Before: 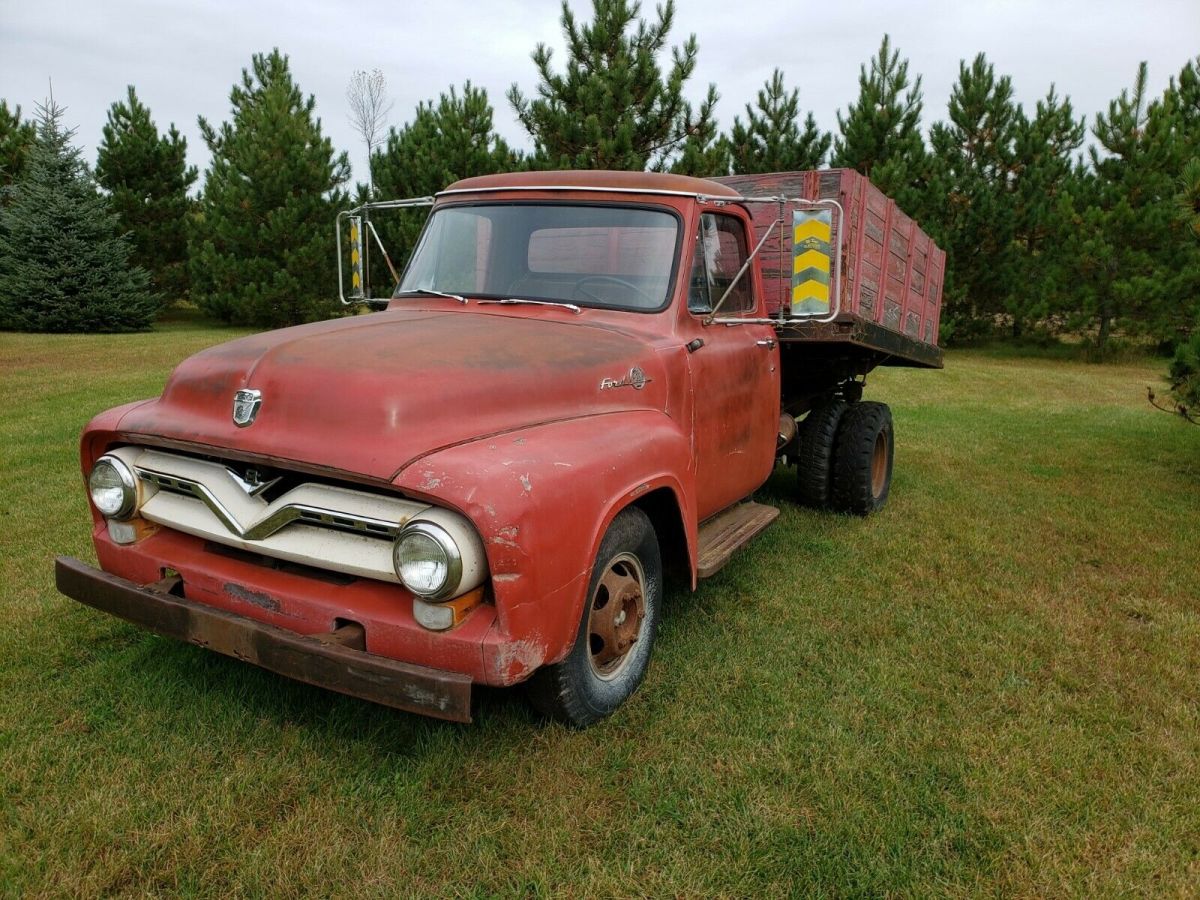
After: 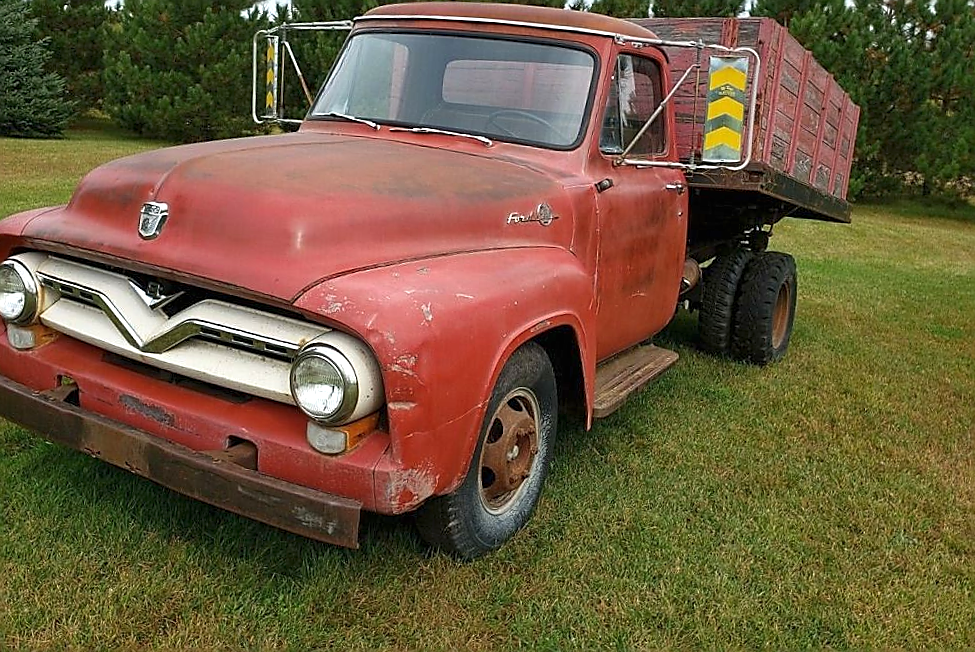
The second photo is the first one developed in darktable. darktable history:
sharpen: radius 1.373, amount 1.264, threshold 0.778
tone equalizer: -8 EV 0.213 EV, -7 EV 0.448 EV, -6 EV 0.417 EV, -5 EV 0.216 EV, -3 EV -0.244 EV, -2 EV -0.407 EV, -1 EV -0.431 EV, +0 EV -0.279 EV
exposure: black level correction 0, exposure 0.691 EV, compensate exposure bias true, compensate highlight preservation false
crop and rotate: angle -3.45°, left 9.843%, top 20.757%, right 12.201%, bottom 12.017%
